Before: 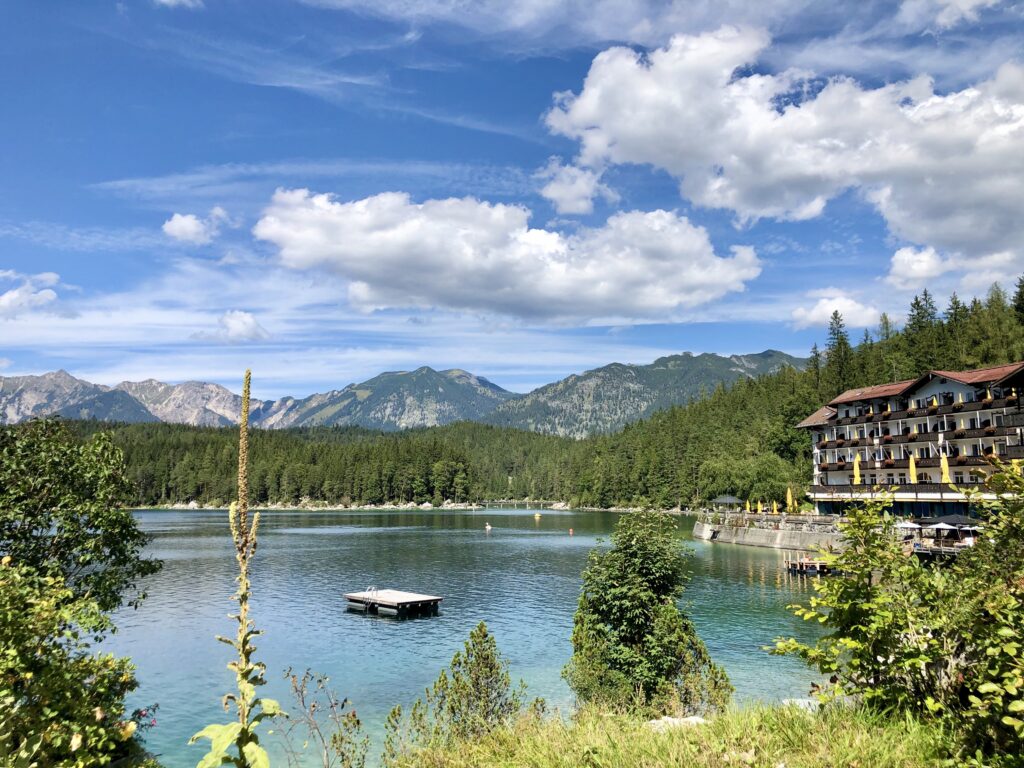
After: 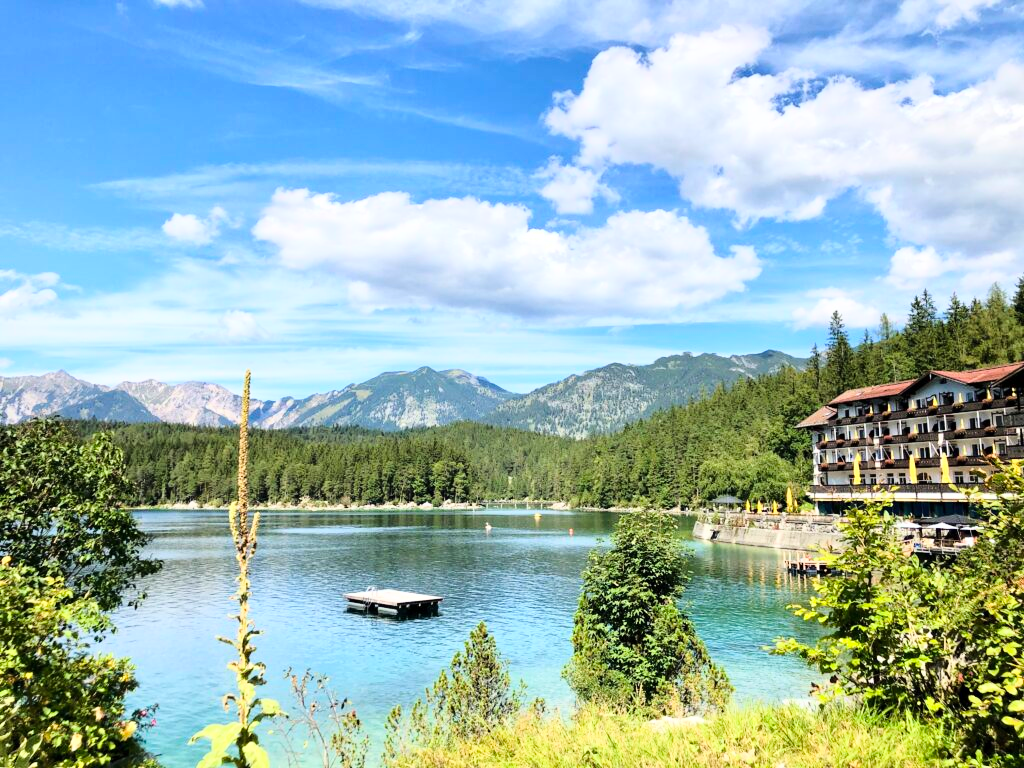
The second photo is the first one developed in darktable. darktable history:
base curve: curves: ch0 [(0, 0) (0.028, 0.03) (0.121, 0.232) (0.46, 0.748) (0.859, 0.968) (1, 1)]
